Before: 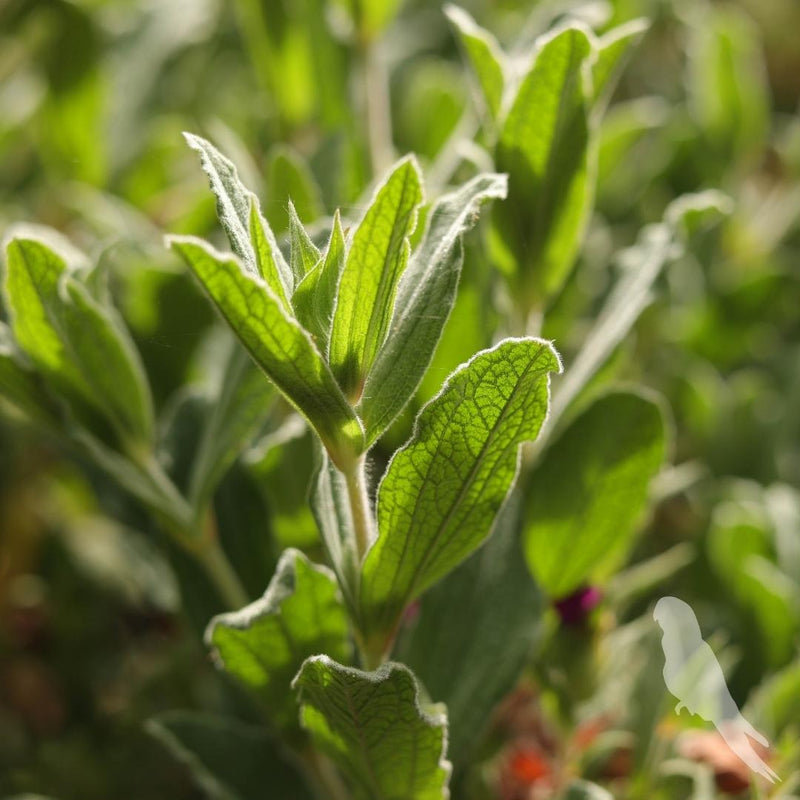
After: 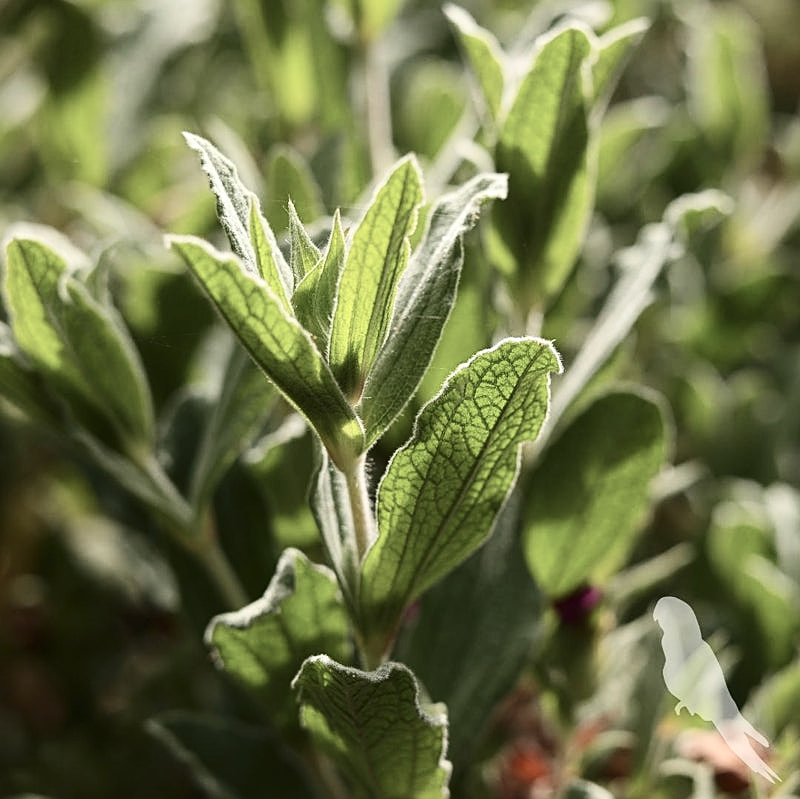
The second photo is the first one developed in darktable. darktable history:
crop: bottom 0.053%
sharpen: on, module defaults
contrast brightness saturation: contrast 0.25, saturation -0.321
